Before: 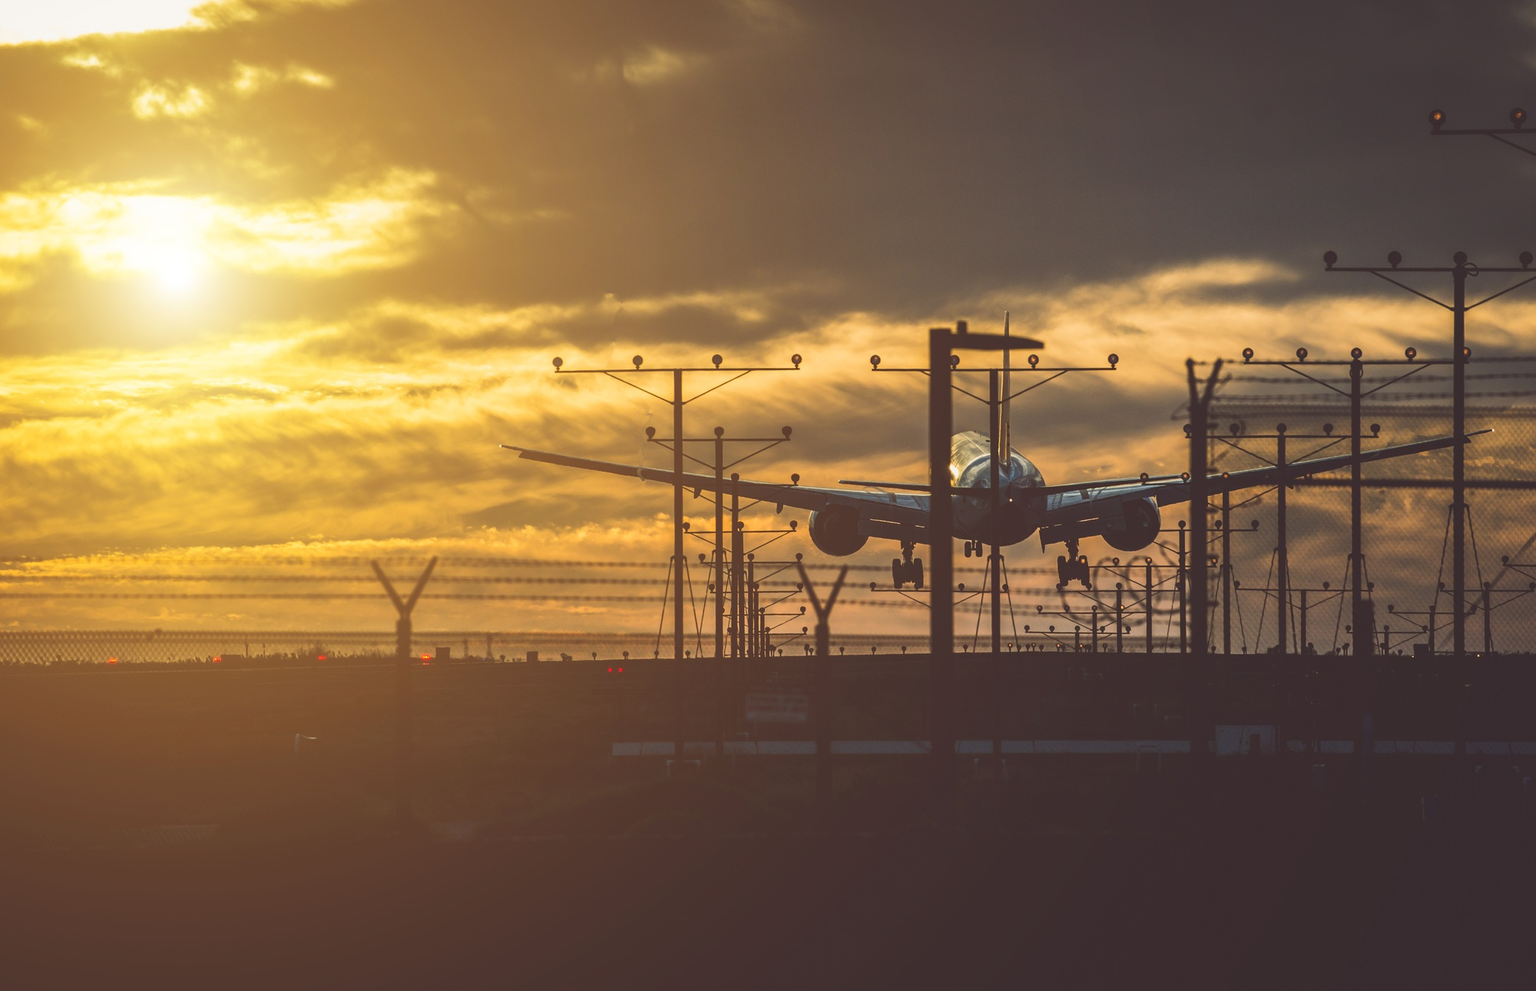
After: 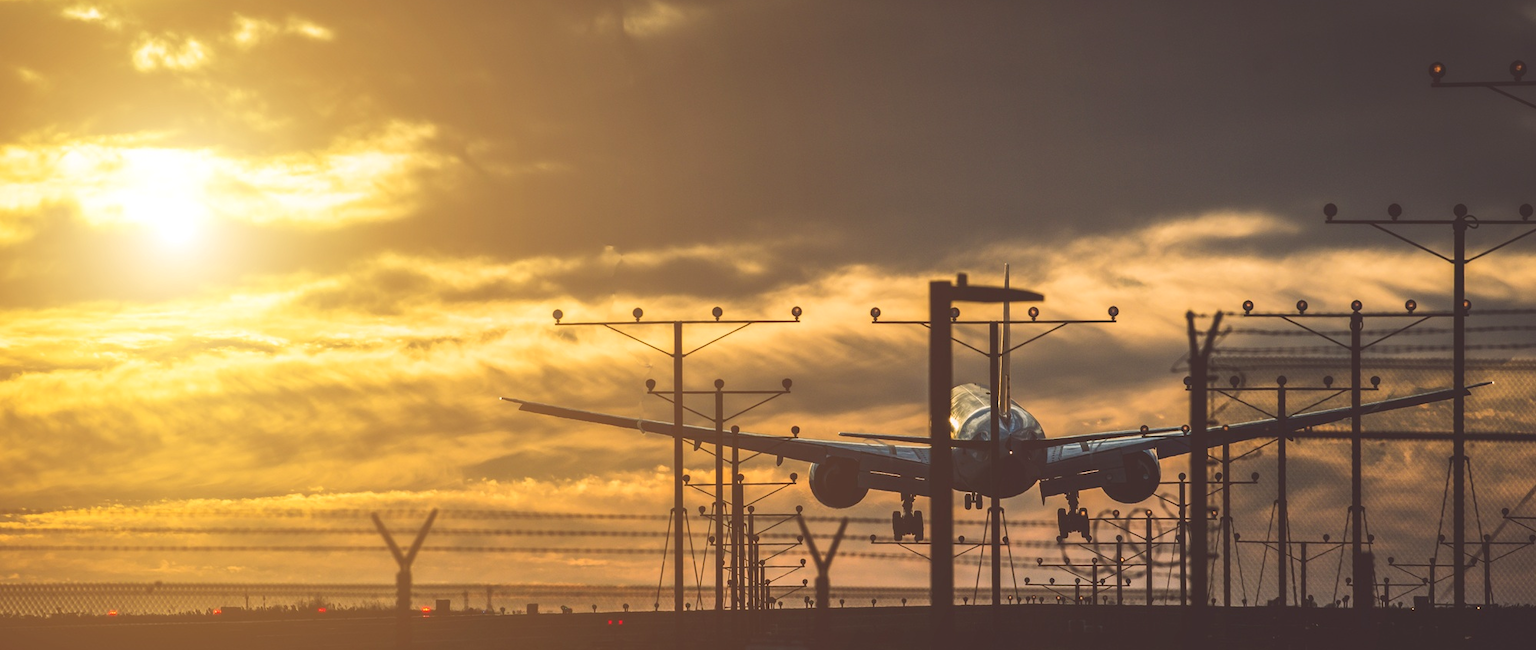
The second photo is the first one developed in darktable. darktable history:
color correction: highlights a* 3.08, highlights b* -1.29, shadows a* -0.056, shadows b* 2.22, saturation 0.982
crop and rotate: top 4.864%, bottom 29.43%
shadows and highlights: shadows -9.26, white point adjustment 1.5, highlights 10.97
exposure: compensate highlight preservation false
